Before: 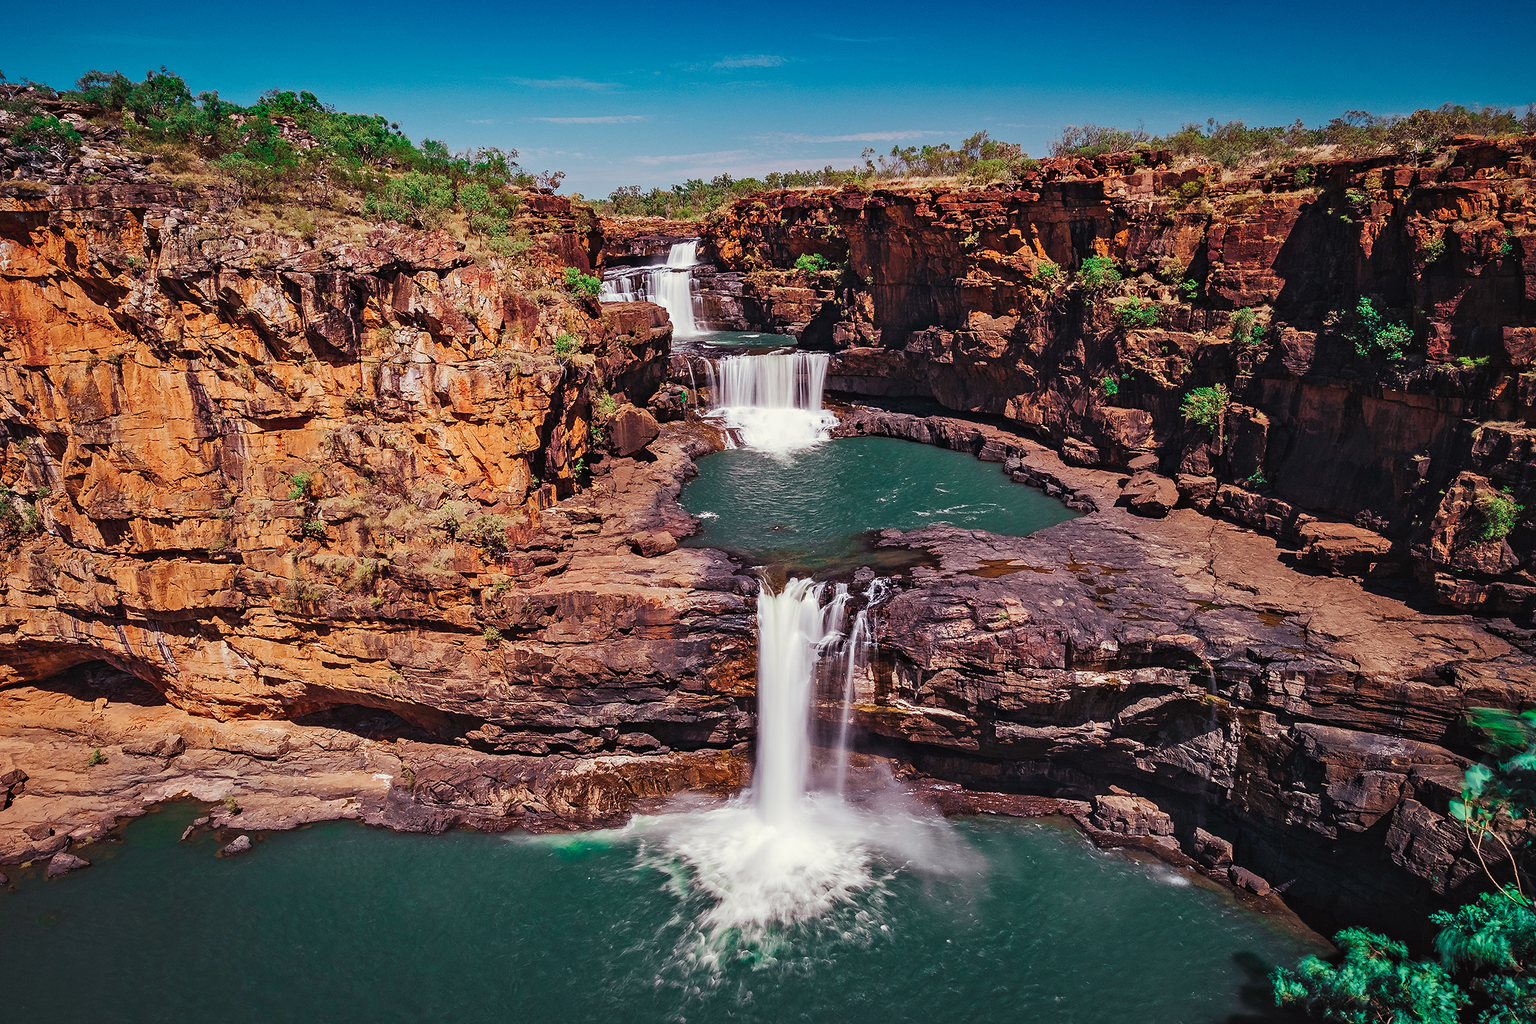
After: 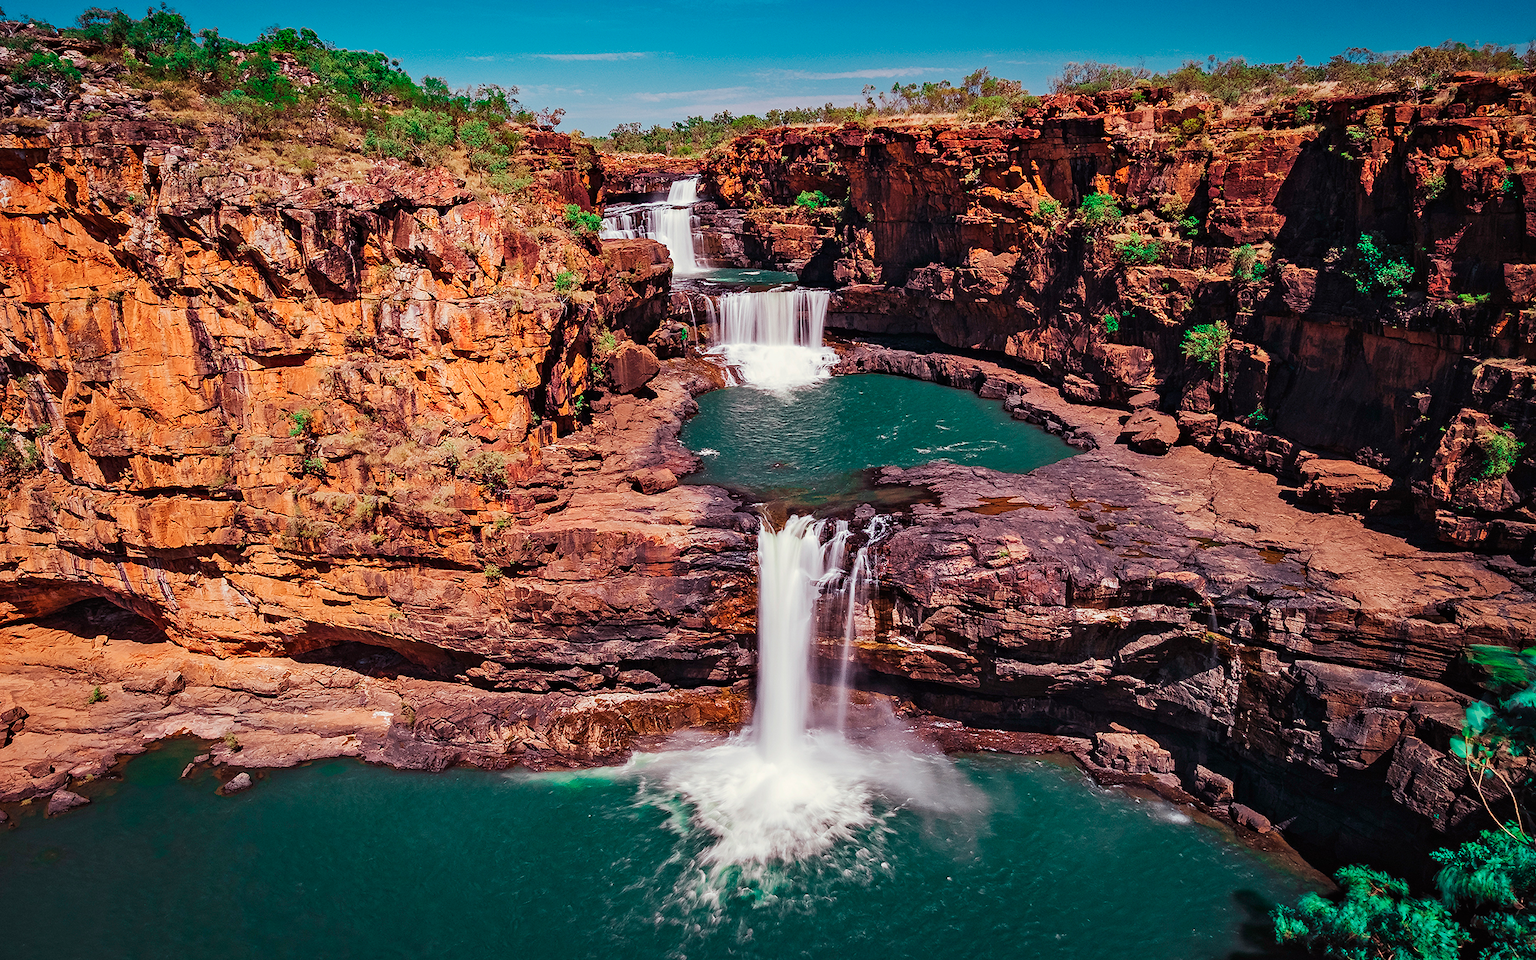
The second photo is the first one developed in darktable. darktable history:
crop and rotate: top 6.24%
